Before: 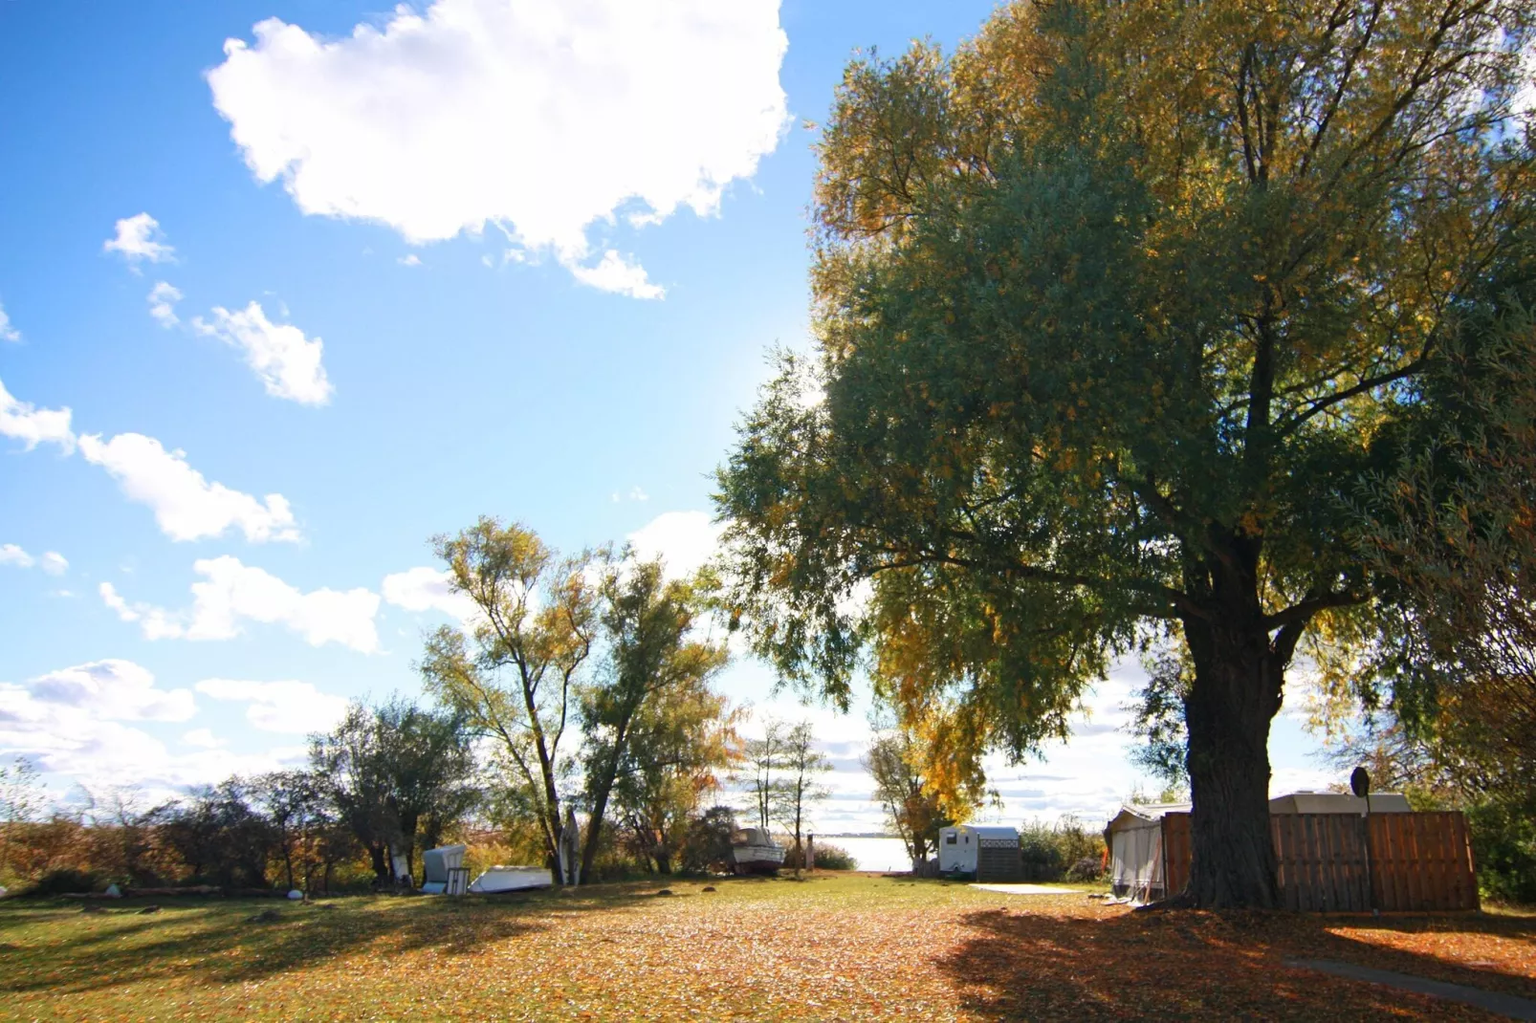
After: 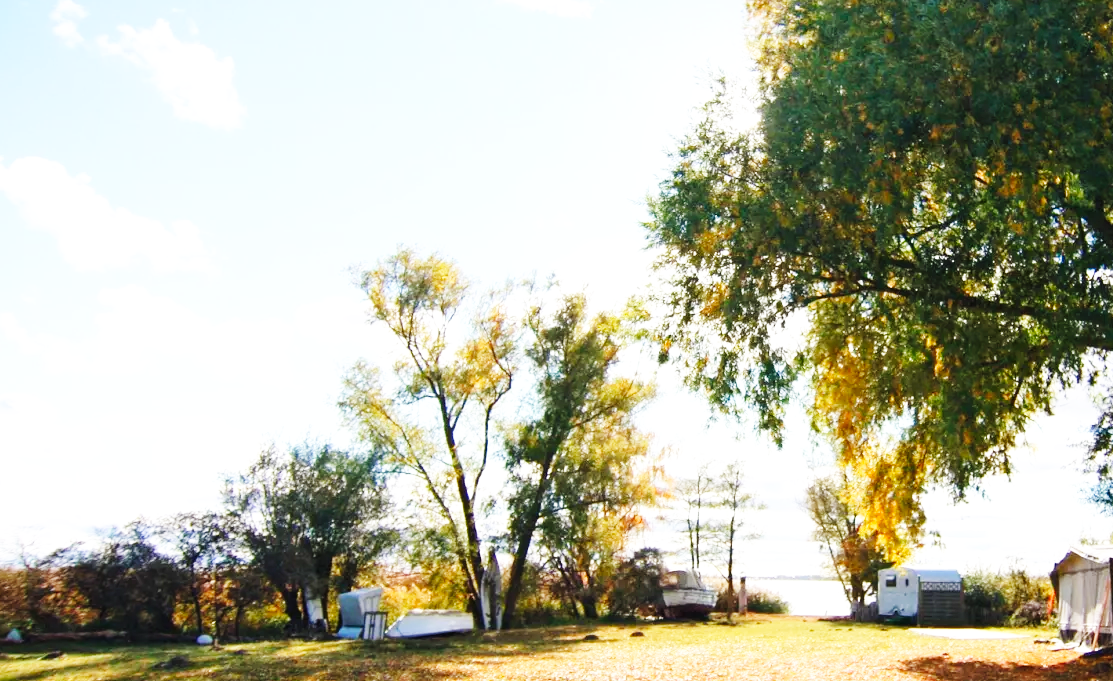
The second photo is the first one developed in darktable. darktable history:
base curve: curves: ch0 [(0, 0.003) (0.001, 0.002) (0.006, 0.004) (0.02, 0.022) (0.048, 0.086) (0.094, 0.234) (0.162, 0.431) (0.258, 0.629) (0.385, 0.8) (0.548, 0.918) (0.751, 0.988) (1, 1)], preserve colors none
crop: left 6.488%, top 27.668%, right 24.183%, bottom 8.656%
